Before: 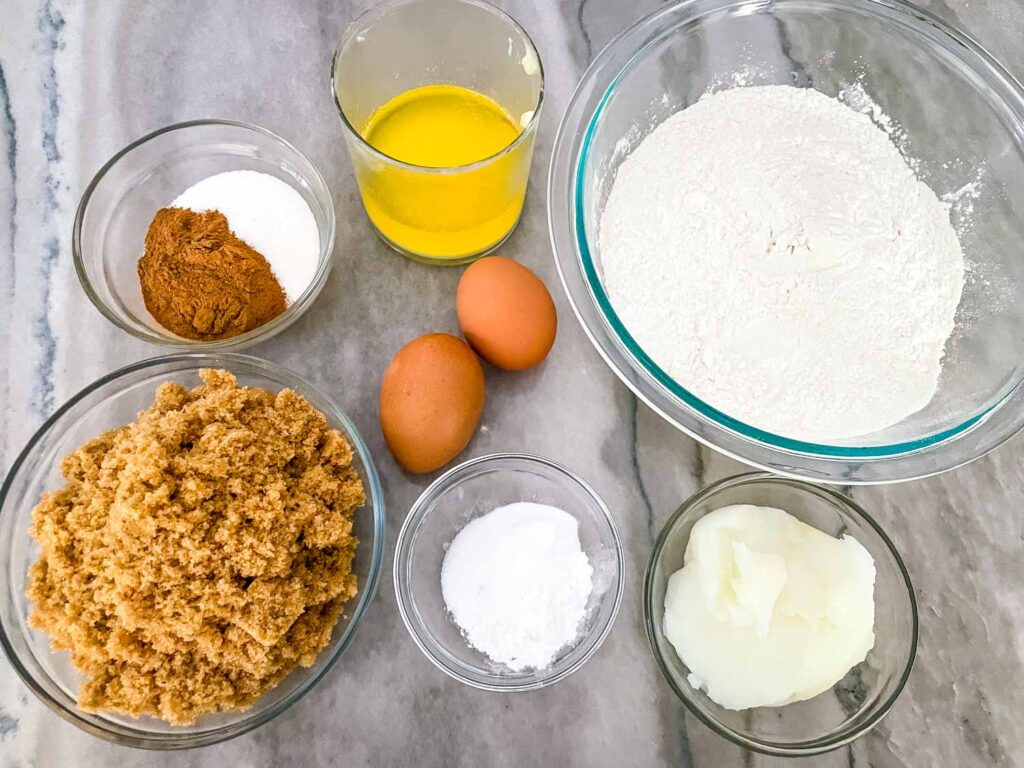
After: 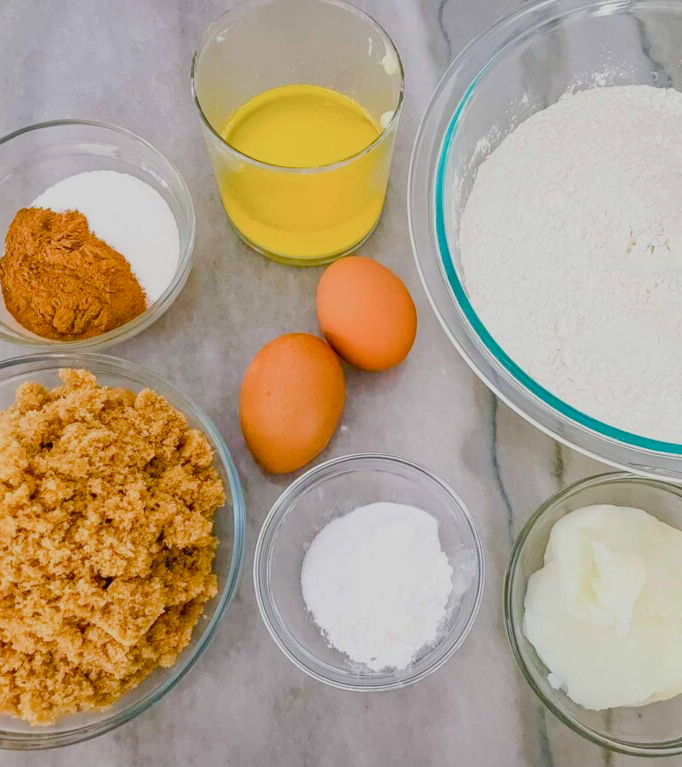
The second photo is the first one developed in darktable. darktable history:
color balance rgb: perceptual saturation grading › global saturation 0.014%, perceptual saturation grading › highlights -15.575%, perceptual saturation grading › shadows 25.525%, perceptual brilliance grading › mid-tones 10.061%, perceptual brilliance grading › shadows 15.603%, global vibrance 24.07%, contrast -24.381%
crop and rotate: left 13.754%, right 19.583%
contrast brightness saturation: saturation -0.053
